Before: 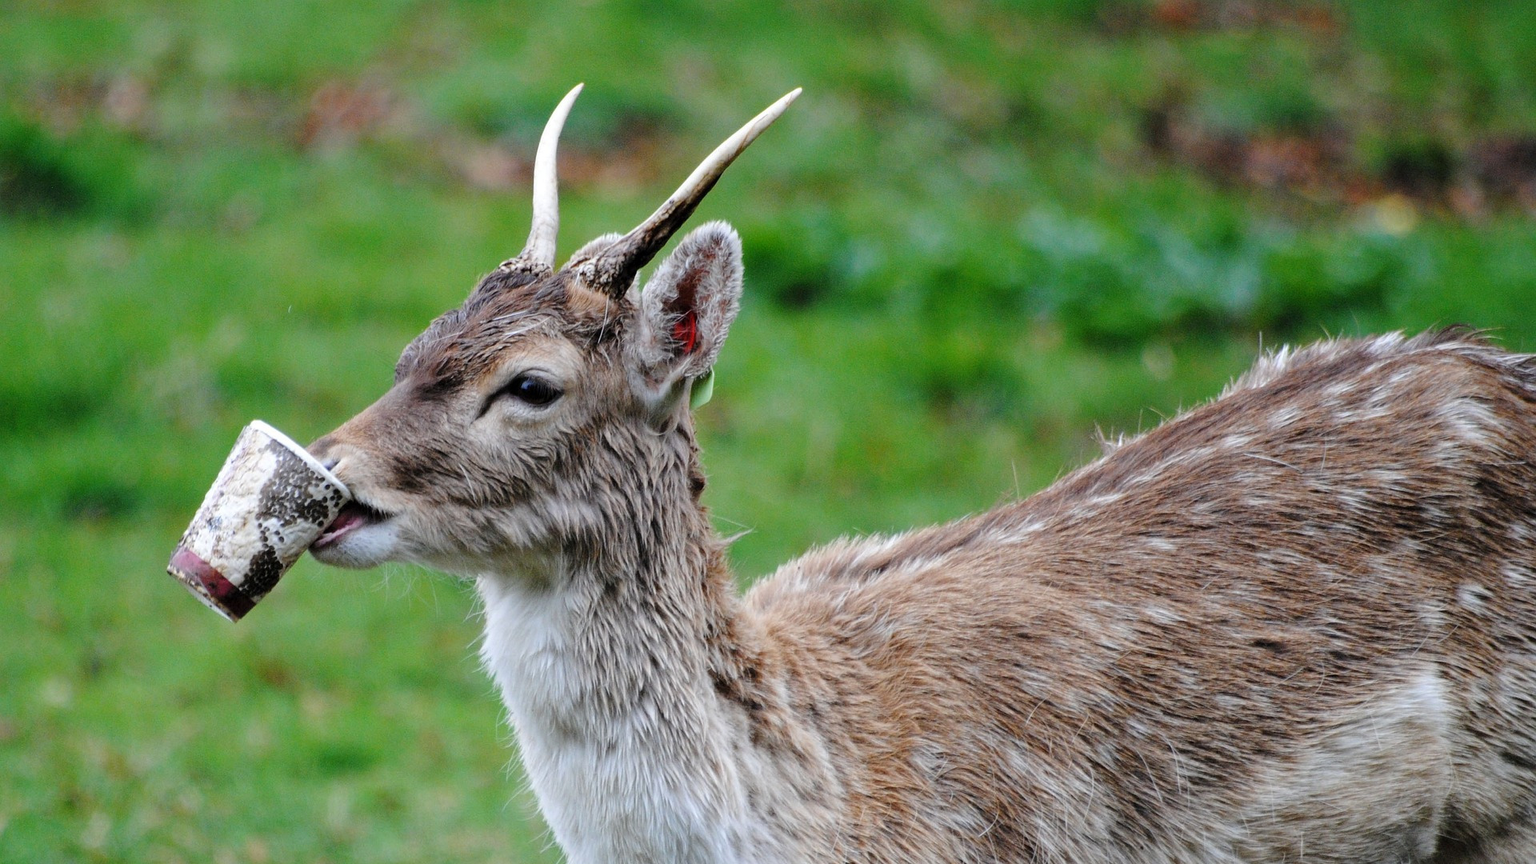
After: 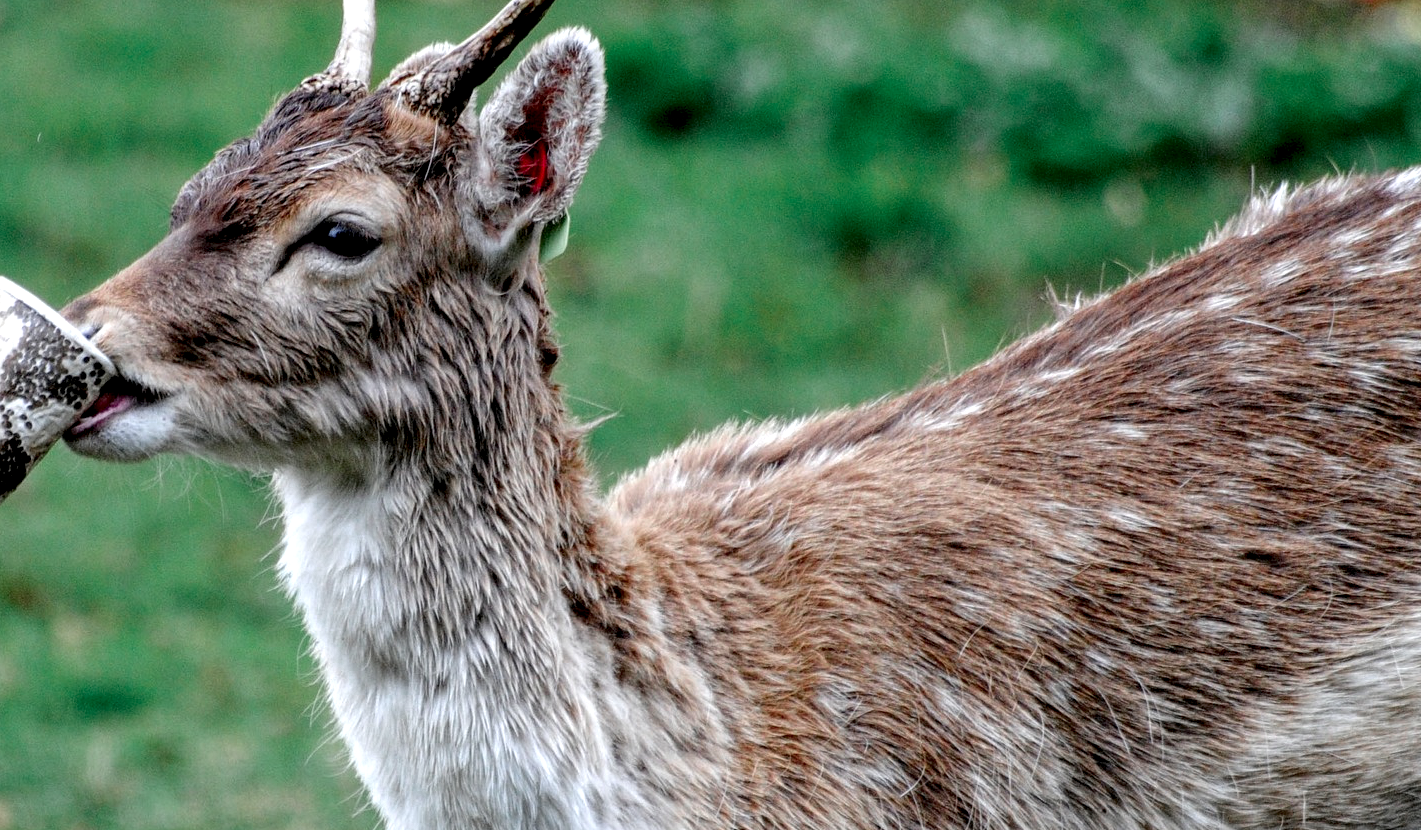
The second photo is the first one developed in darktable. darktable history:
local contrast: detail 150%
crop: left 16.827%, top 23.112%, right 9.119%
color zones: curves: ch0 [(0, 0.466) (0.128, 0.466) (0.25, 0.5) (0.375, 0.456) (0.5, 0.5) (0.625, 0.5) (0.737, 0.652) (0.875, 0.5)]; ch1 [(0, 0.603) (0.125, 0.618) (0.261, 0.348) (0.372, 0.353) (0.497, 0.363) (0.611, 0.45) (0.731, 0.427) (0.875, 0.518) (0.998, 0.652)]; ch2 [(0, 0.559) (0.125, 0.451) (0.253, 0.564) (0.37, 0.578) (0.5, 0.466) (0.625, 0.471) (0.731, 0.471) (0.88, 0.485)]
exposure: black level correction 0.009, compensate highlight preservation false
